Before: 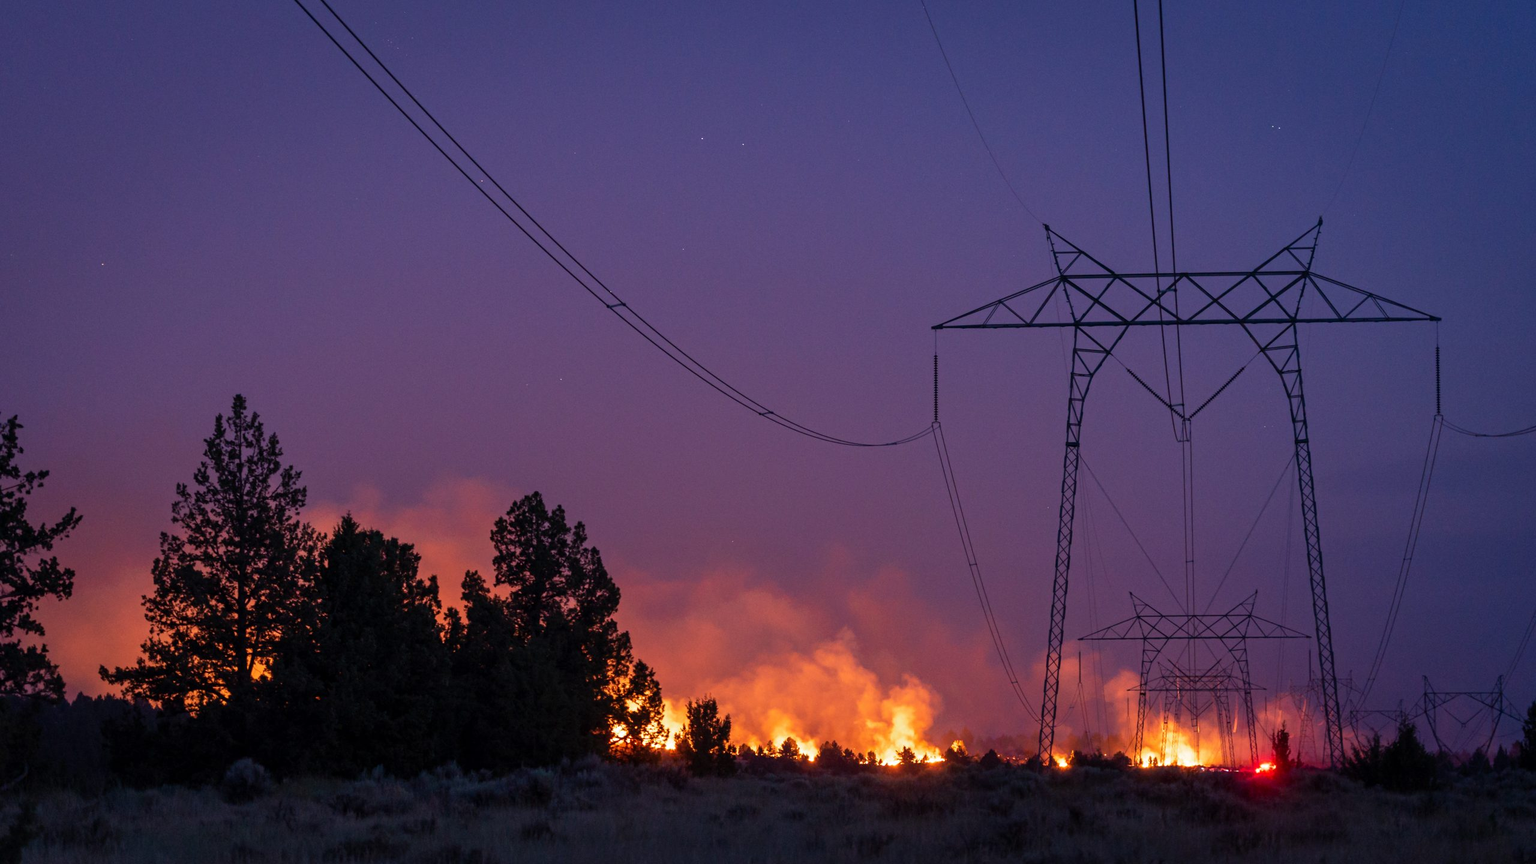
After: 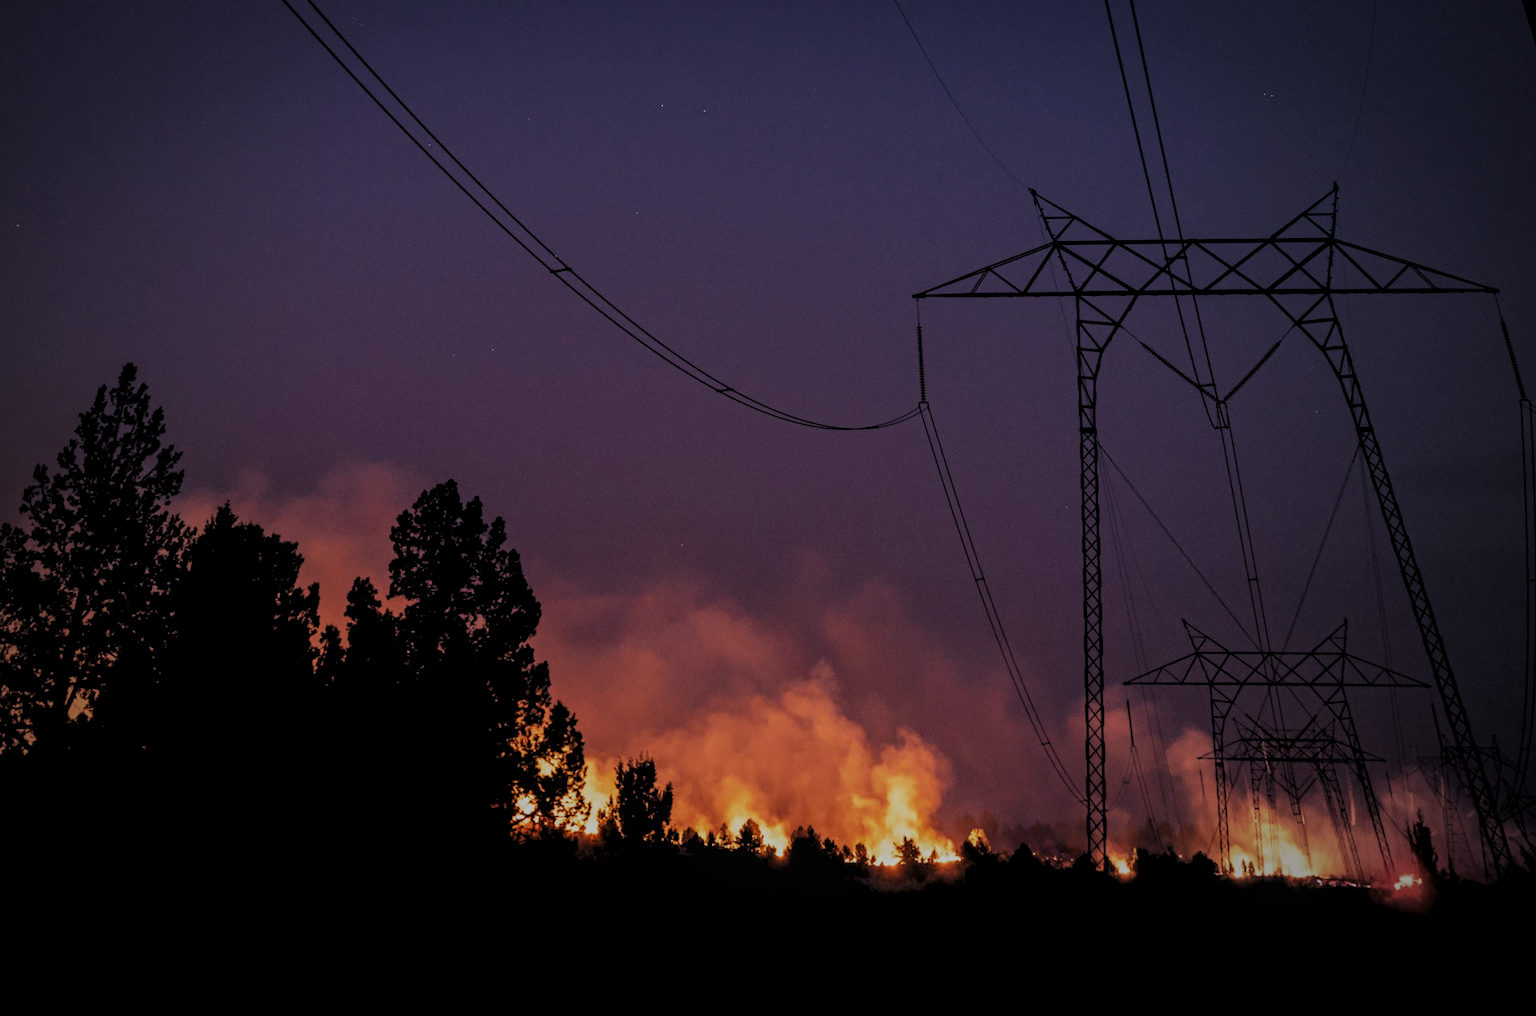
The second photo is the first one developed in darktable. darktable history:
filmic rgb: black relative exposure -7.65 EV, white relative exposure 4.56 EV, hardness 3.61, contrast 1.05
exposure: compensate highlight preservation false
local contrast: detail 110%
levels: levels [0.116, 0.574, 1]
rotate and perspective: rotation 0.72°, lens shift (vertical) -0.352, lens shift (horizontal) -0.051, crop left 0.152, crop right 0.859, crop top 0.019, crop bottom 0.964
vignetting: fall-off start 72.14%, fall-off radius 108.07%, brightness -0.713, saturation -0.488, center (-0.054, -0.359), width/height ratio 0.729
white balance: emerald 1
